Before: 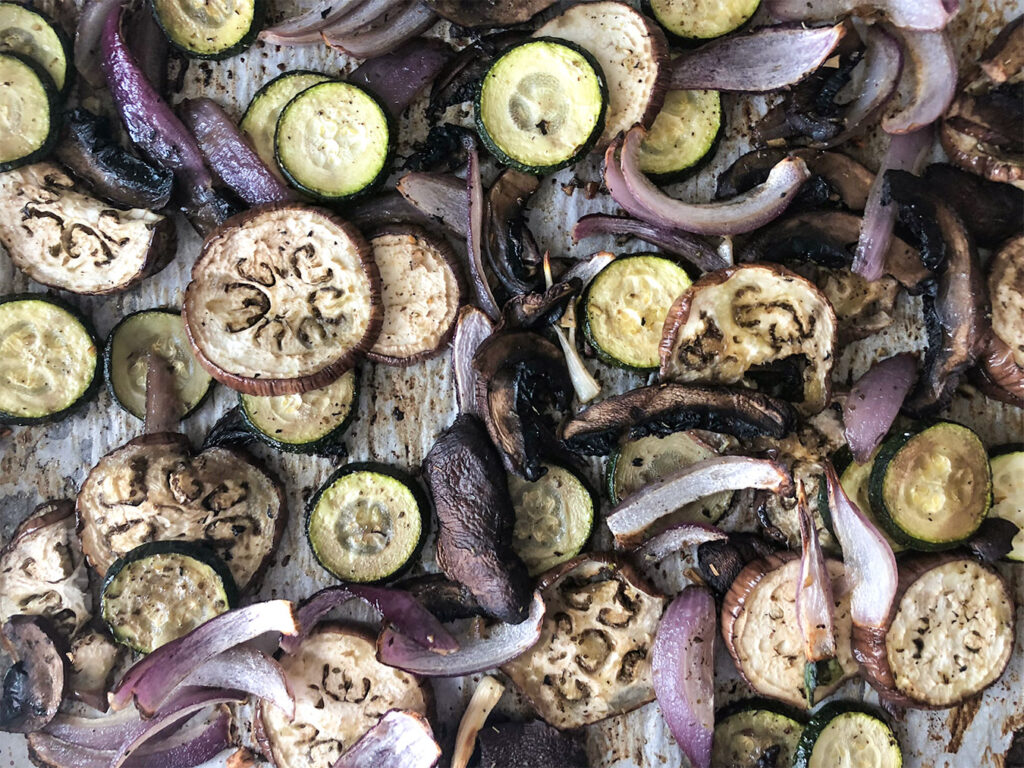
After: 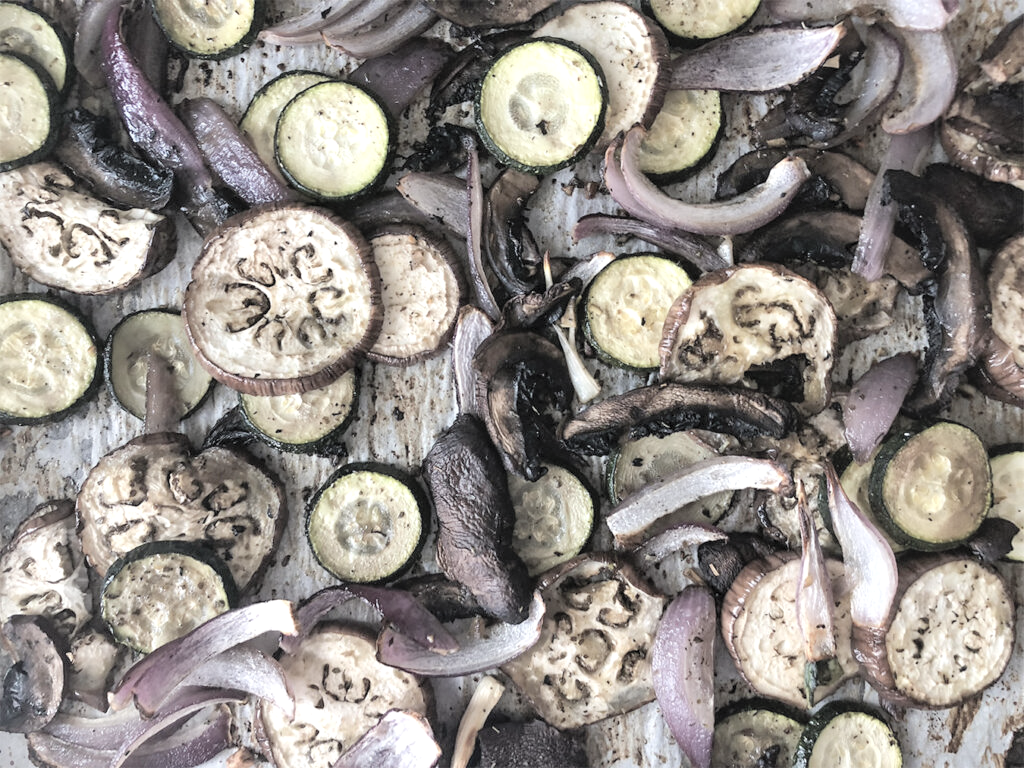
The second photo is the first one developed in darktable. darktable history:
contrast brightness saturation: brightness 0.187, saturation -0.494
exposure: exposure 0.154 EV, compensate exposure bias true, compensate highlight preservation false
